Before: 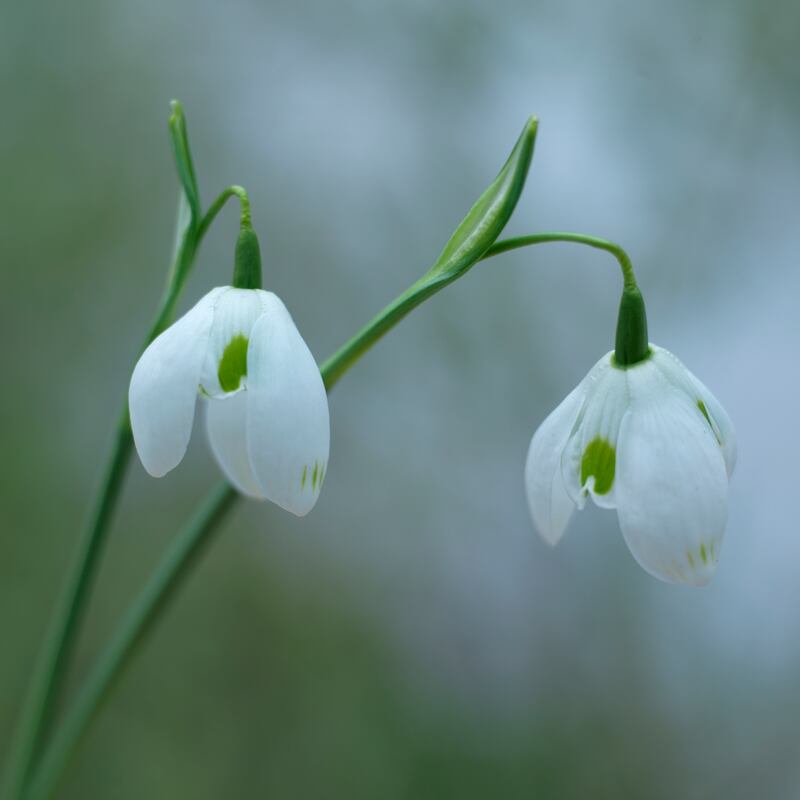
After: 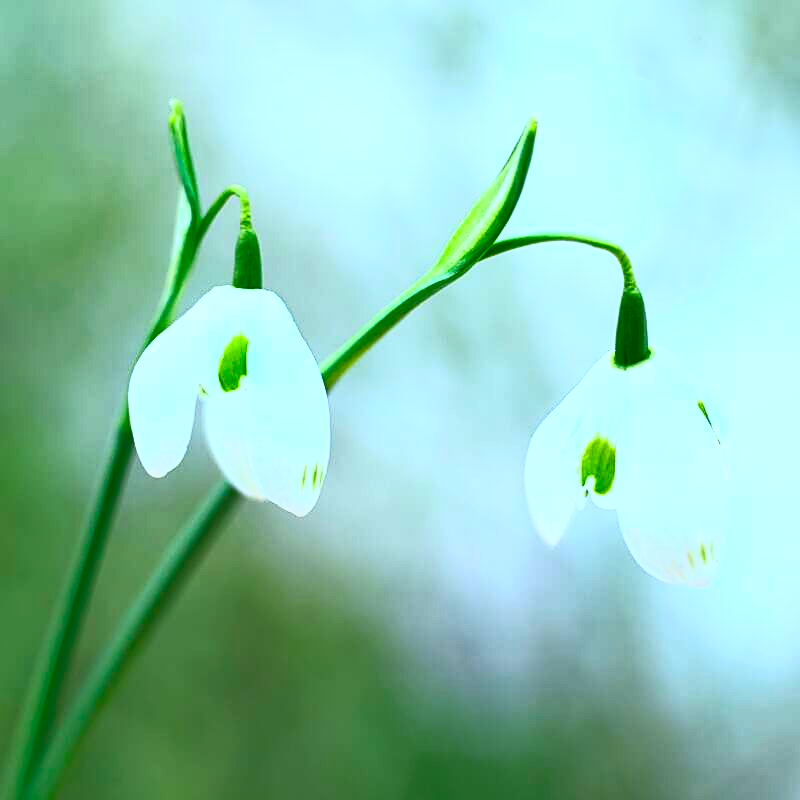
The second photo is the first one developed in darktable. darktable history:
sharpen: on, module defaults
contrast brightness saturation: contrast 0.999, brightness 0.981, saturation 0.995
